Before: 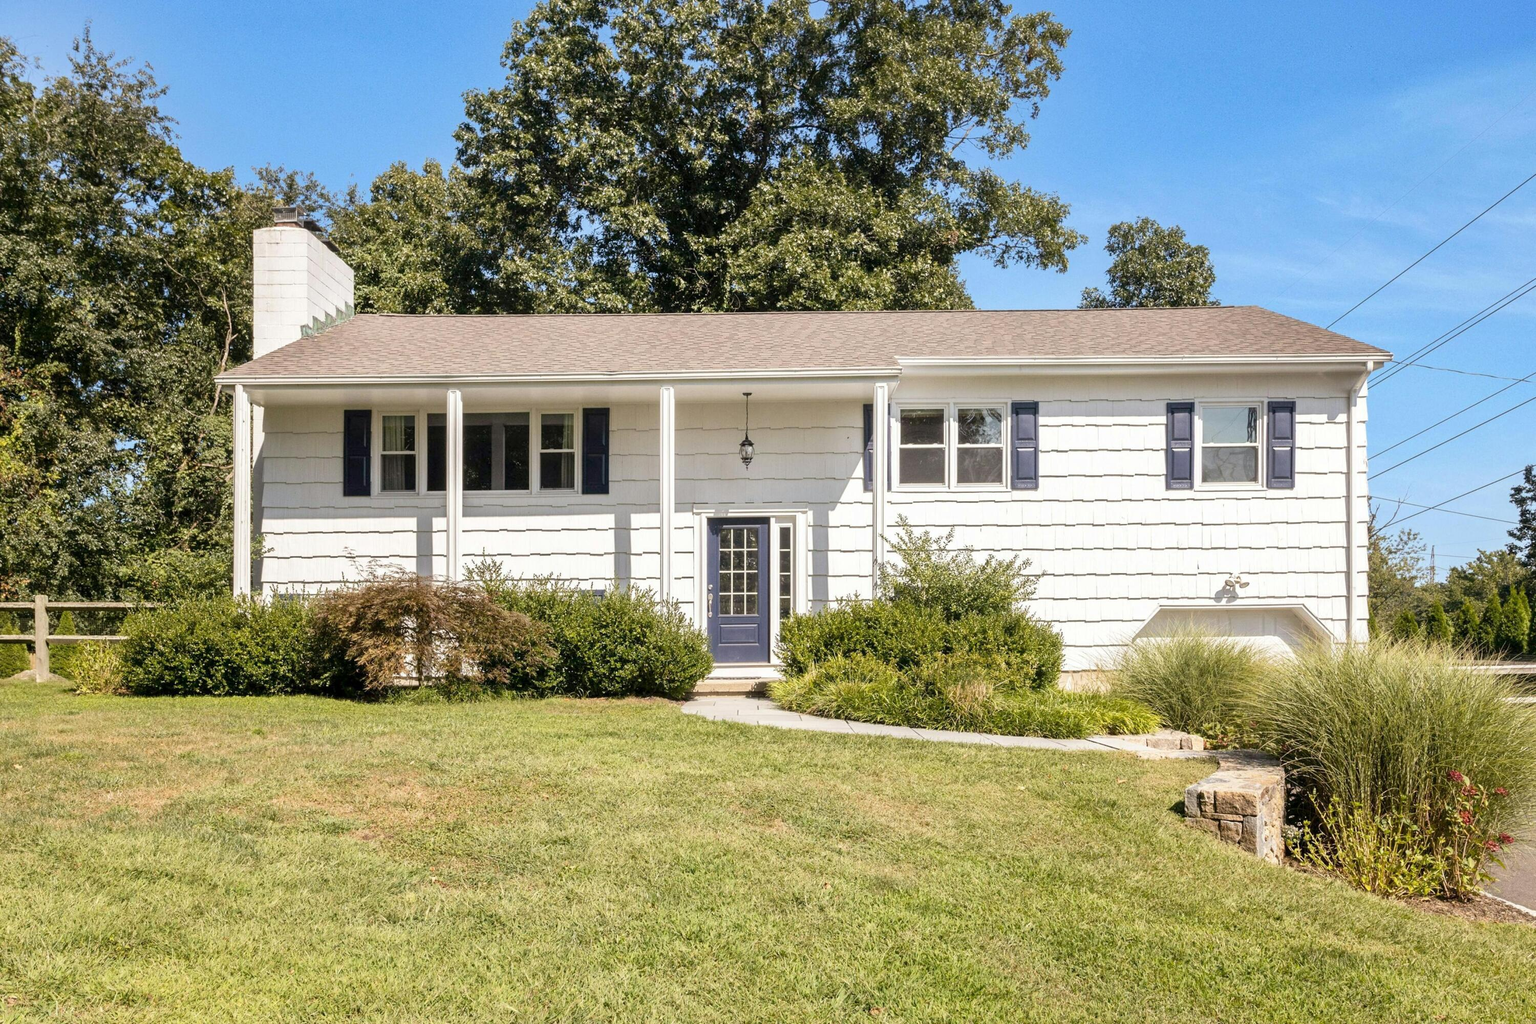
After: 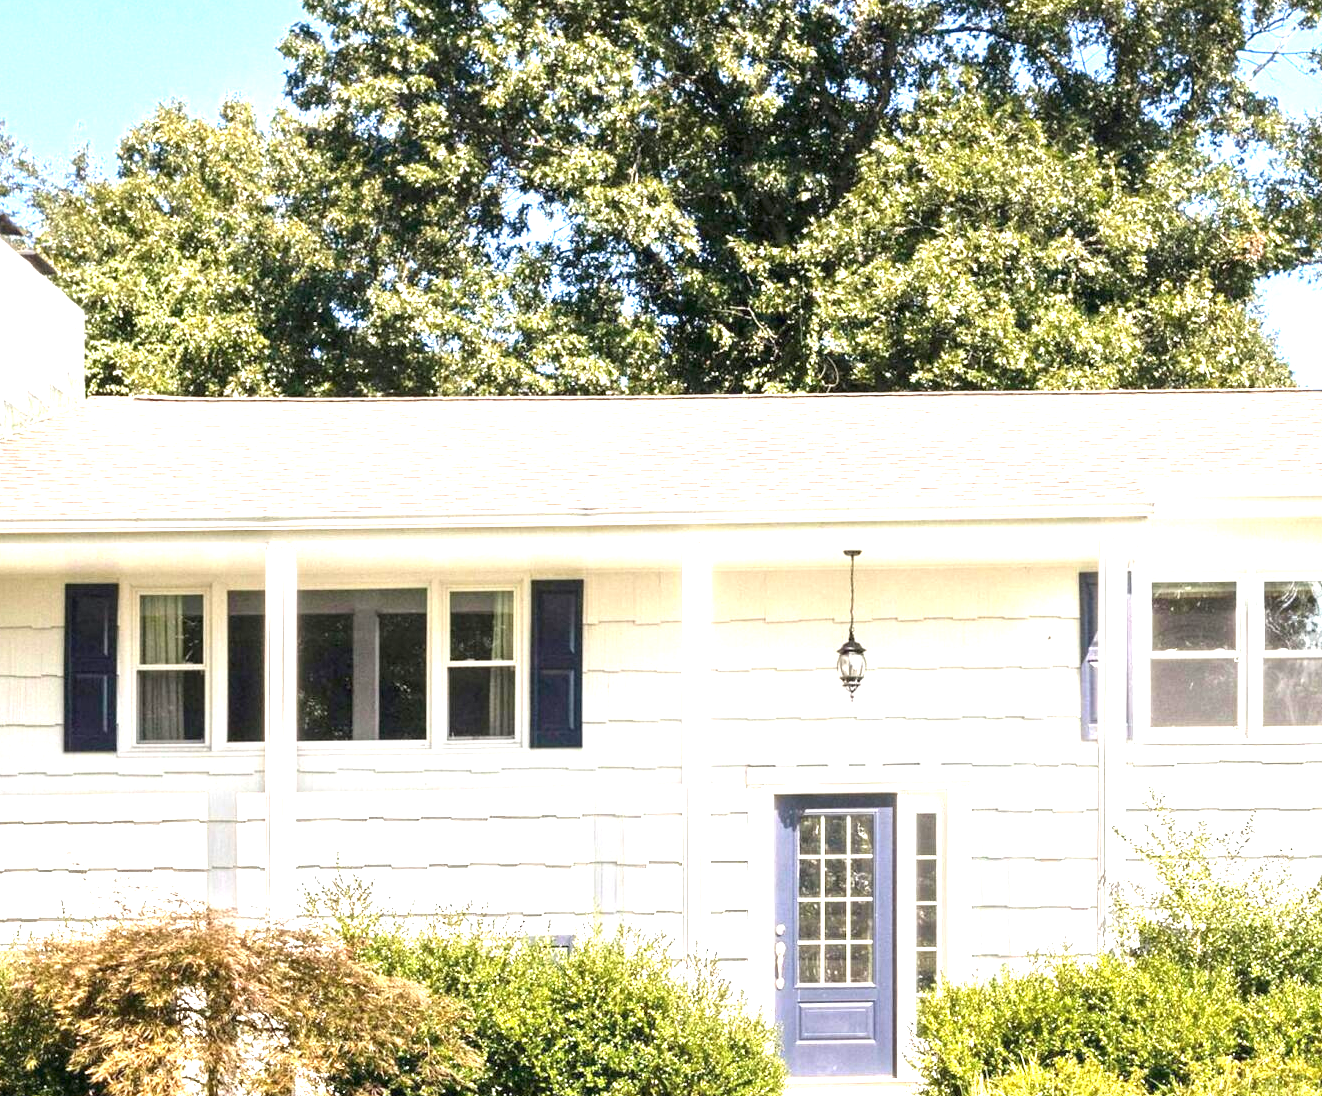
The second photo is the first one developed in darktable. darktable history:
crop: left 20.248%, top 10.86%, right 35.675%, bottom 34.321%
exposure: black level correction 0, exposure 1.75 EV, compensate exposure bias true, compensate highlight preservation false
